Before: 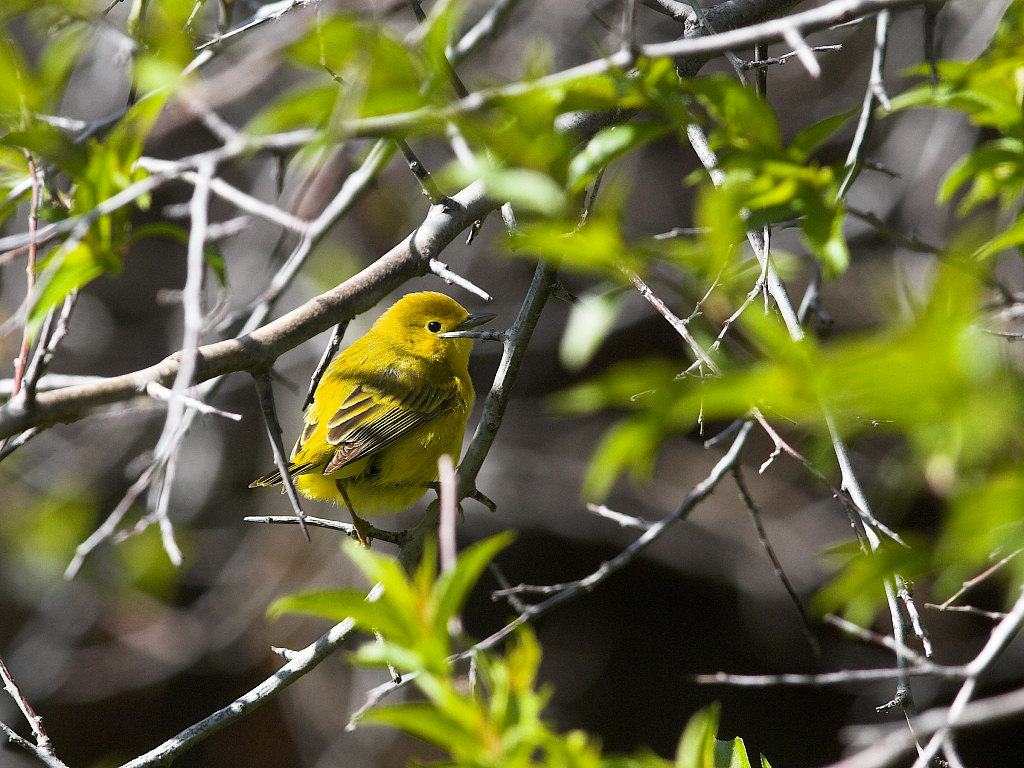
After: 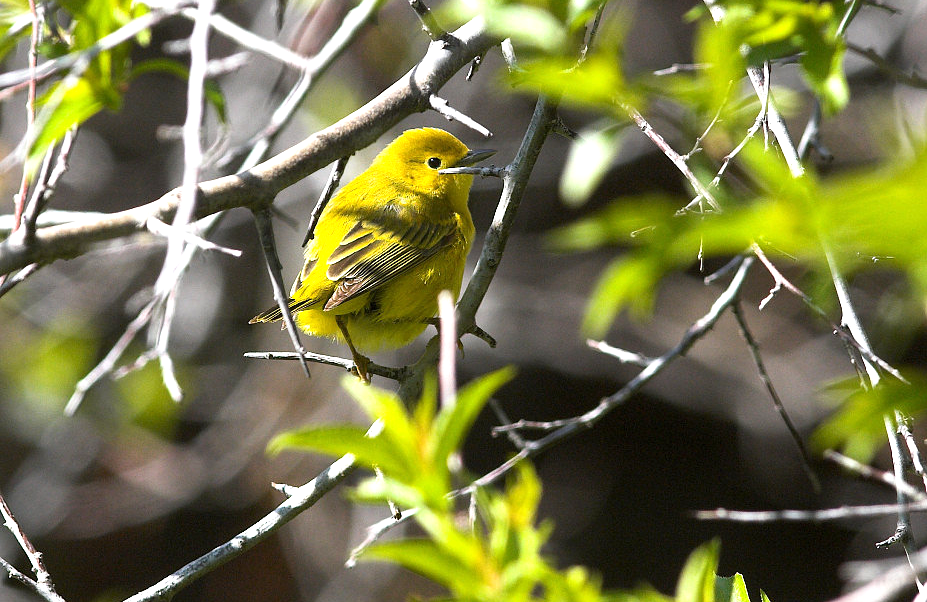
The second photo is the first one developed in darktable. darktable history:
exposure: exposure 0.6 EV, compensate exposure bias true, compensate highlight preservation false
crop: top 21.372%, right 9.398%, bottom 0.22%
